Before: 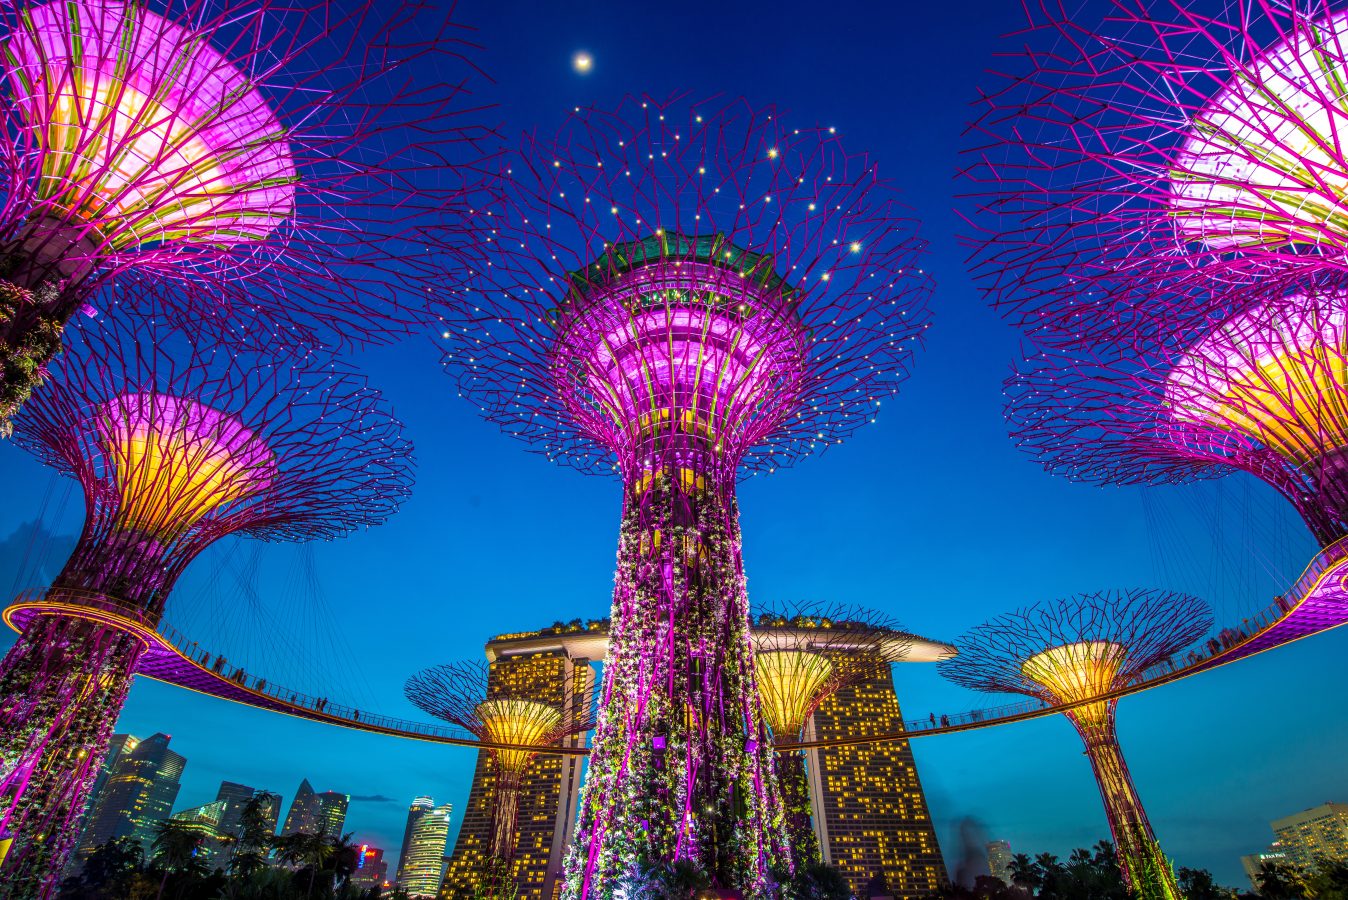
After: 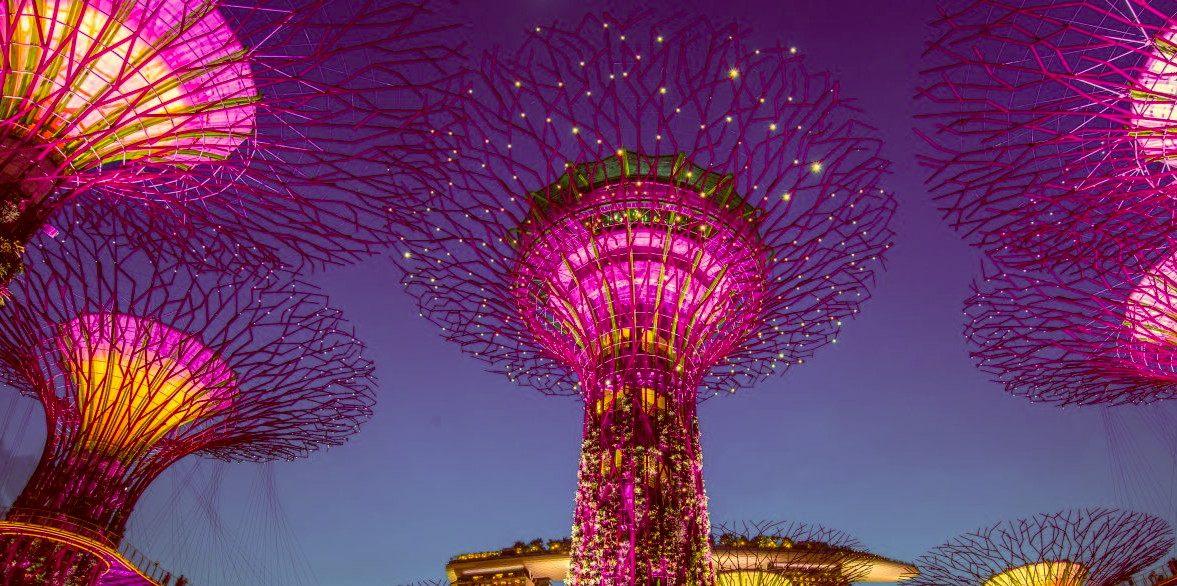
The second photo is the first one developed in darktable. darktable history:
color correction: highlights a* 1.03, highlights b* 24.2, shadows a* 16.24, shadows b* 24.33
crop: left 2.963%, top 8.943%, right 9.659%, bottom 25.942%
base curve: curves: ch0 [(0, 0) (0.74, 0.67) (1, 1)], preserve colors none
